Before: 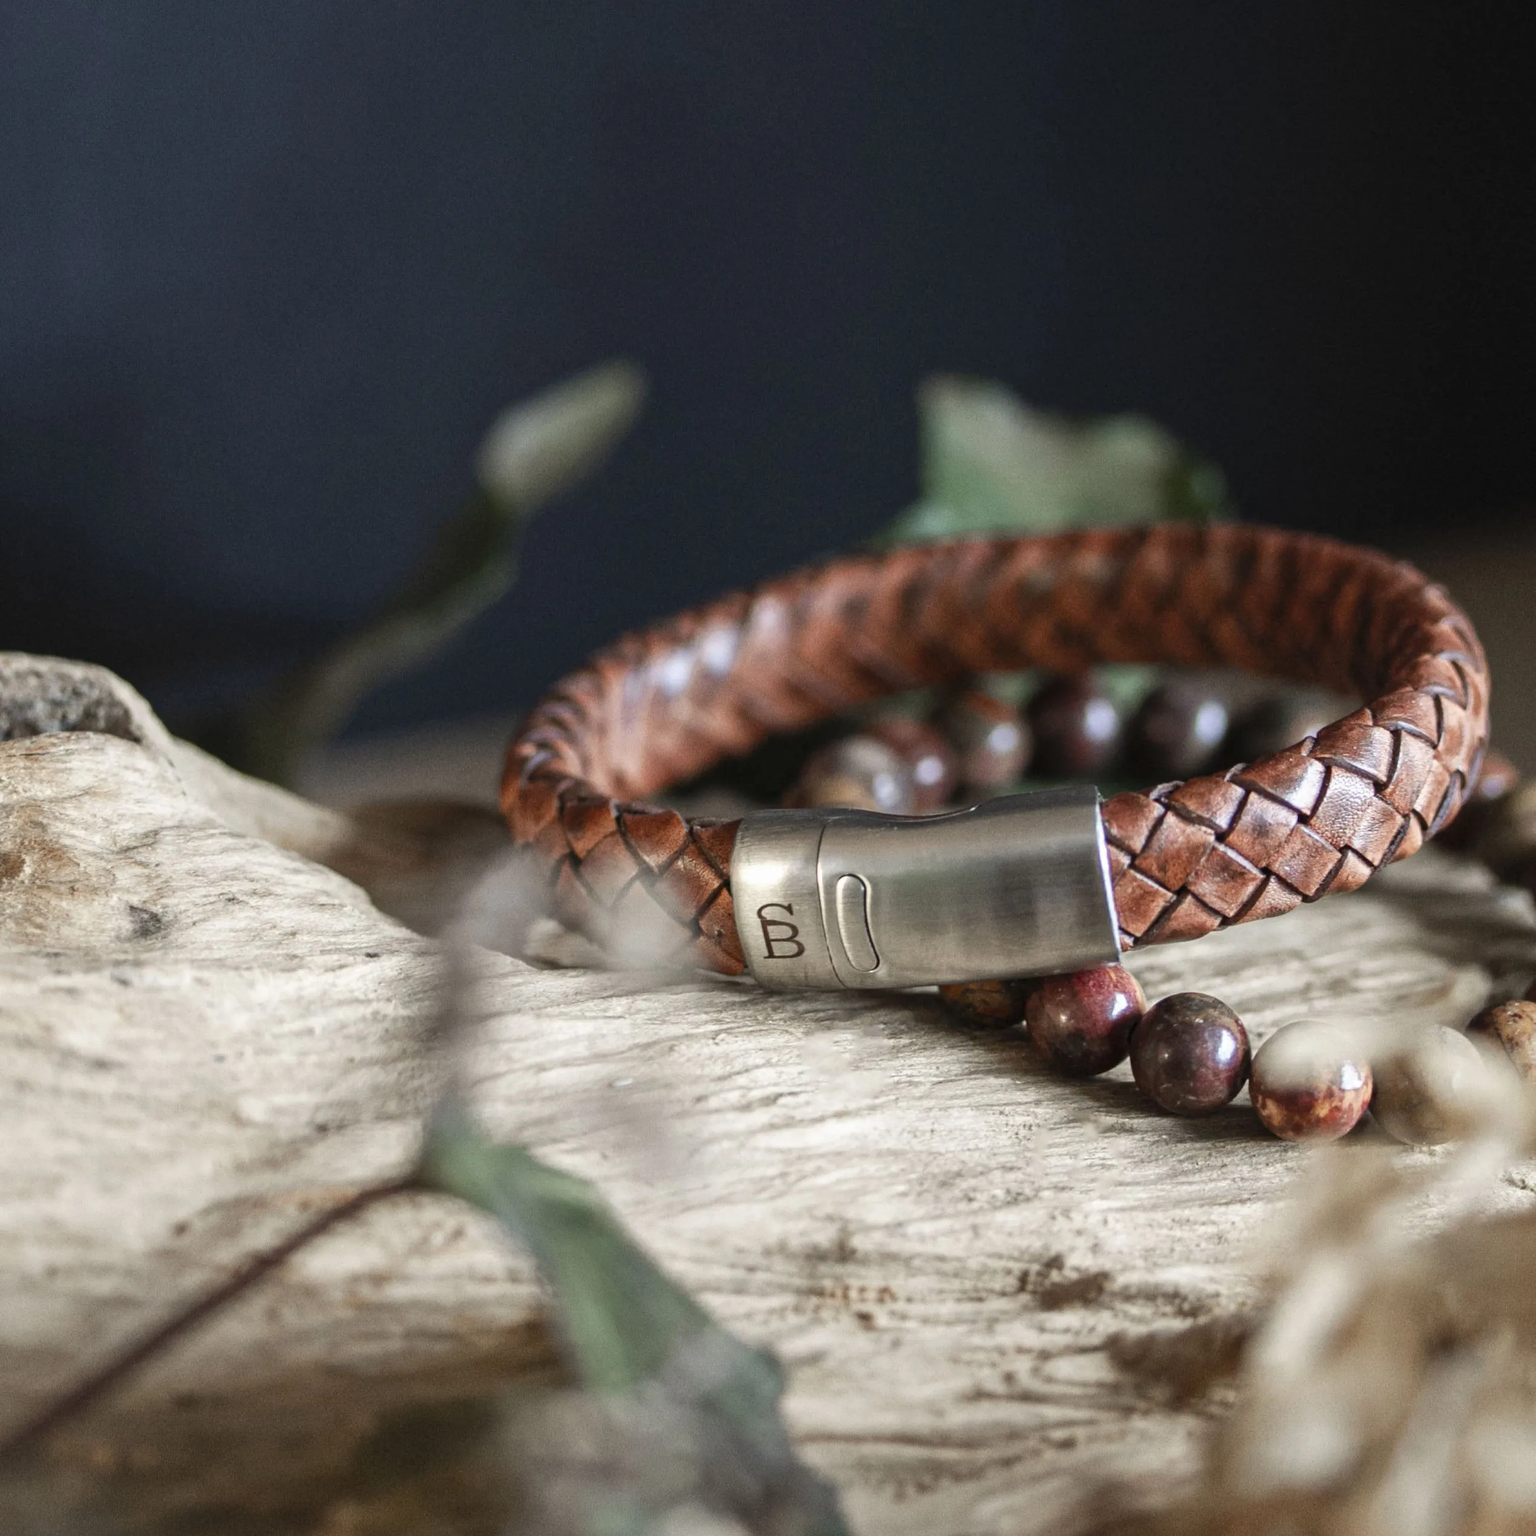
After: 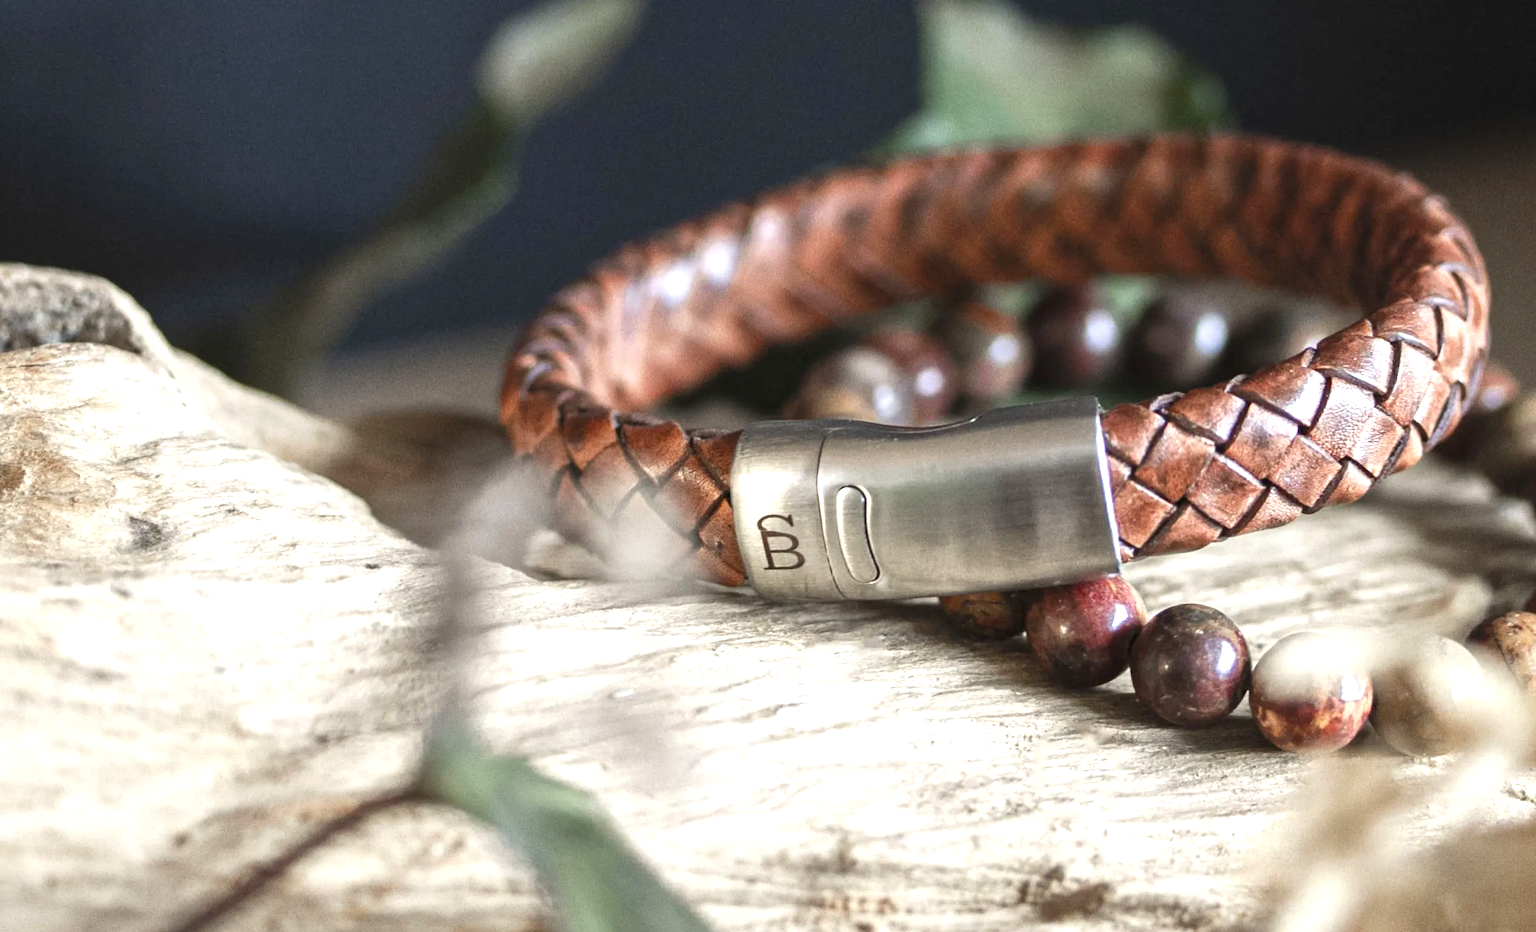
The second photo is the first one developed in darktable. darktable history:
crop and rotate: top 25.357%, bottom 13.942%
exposure: black level correction 0, exposure 0.7 EV, compensate exposure bias true, compensate highlight preservation false
